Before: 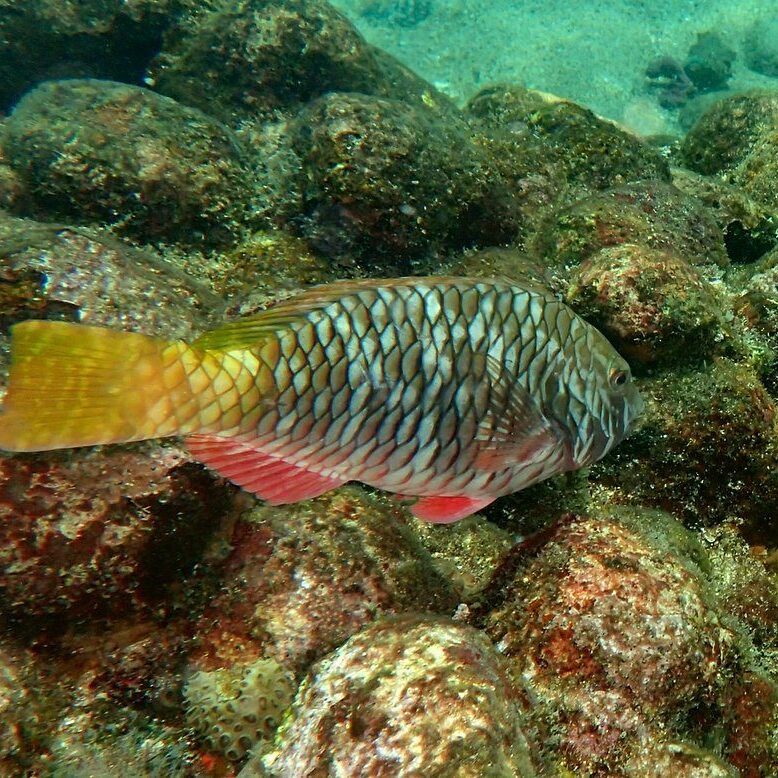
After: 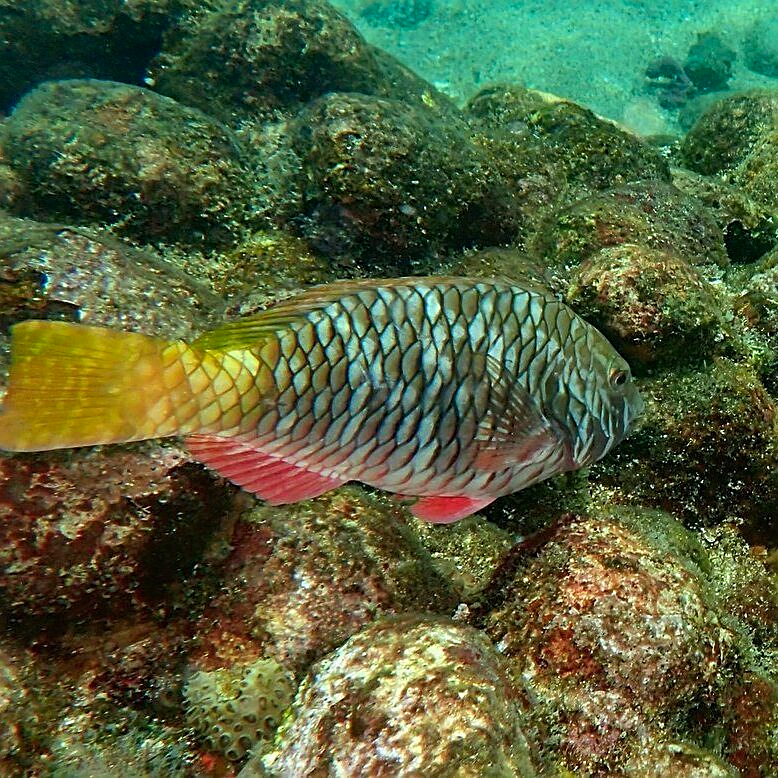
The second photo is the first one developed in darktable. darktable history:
color calibration: output R [0.994, 0.059, -0.119, 0], output G [-0.036, 1.09, -0.119, 0], output B [0.078, -0.108, 0.961, 0], gray › normalize channels true, illuminant as shot in camera, x 0.358, y 0.373, temperature 4628.91 K, gamut compression 0.02
sharpen: on, module defaults
